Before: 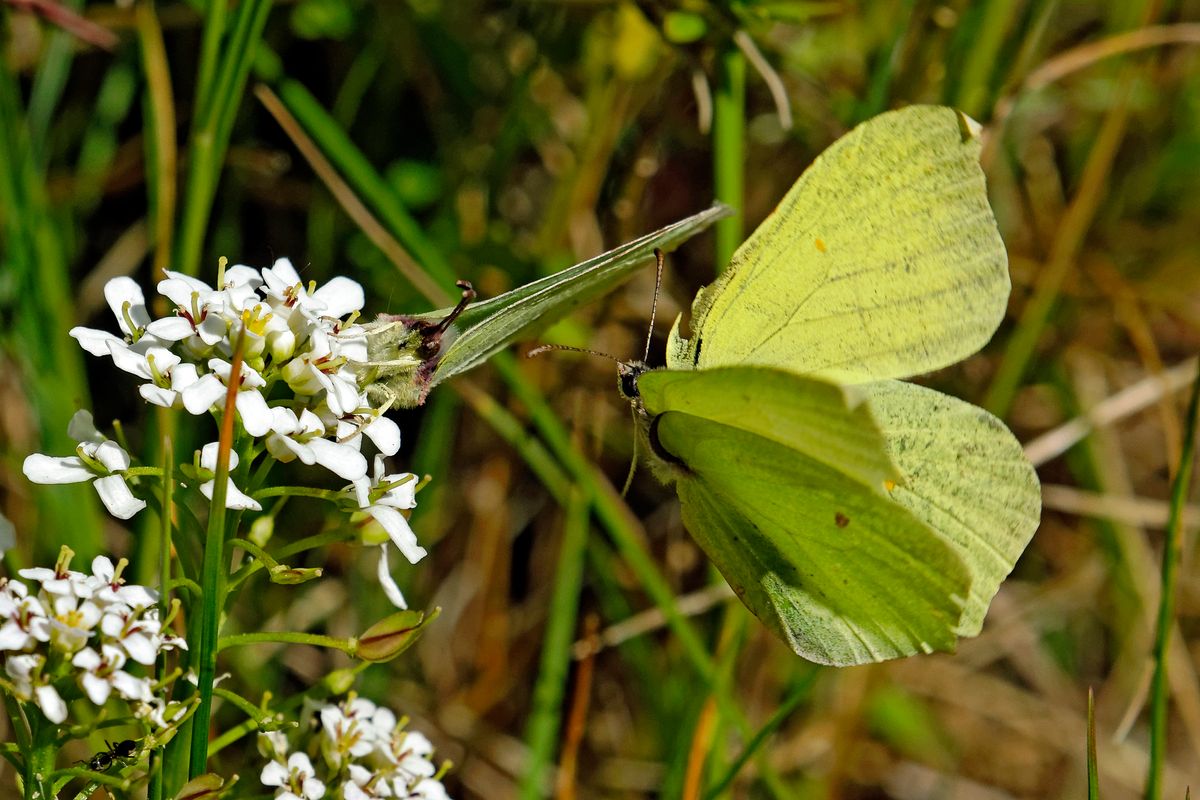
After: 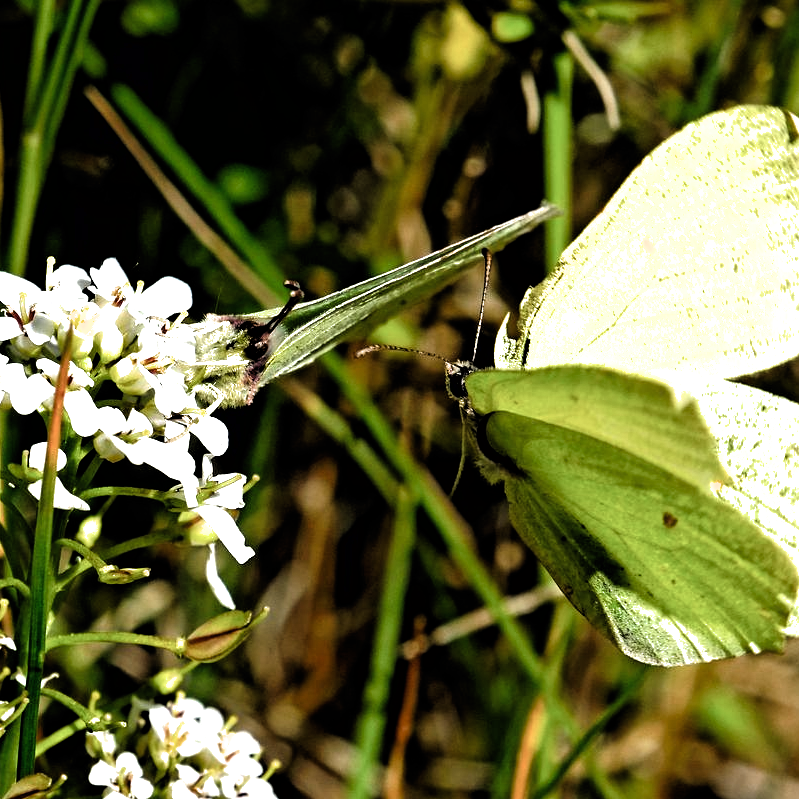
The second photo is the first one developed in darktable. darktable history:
crop and rotate: left 14.394%, right 18.965%
tone equalizer: -8 EV -0.414 EV, -7 EV -0.424 EV, -6 EV -0.329 EV, -5 EV -0.261 EV, -3 EV 0.218 EV, -2 EV 0.356 EV, -1 EV 0.378 EV, +0 EV 0.4 EV, smoothing 1
filmic rgb: black relative exposure -8.3 EV, white relative exposure 2.23 EV, hardness 7.09, latitude 85.64%, contrast 1.685, highlights saturation mix -3.26%, shadows ↔ highlights balance -2.96%, color science v6 (2022)
